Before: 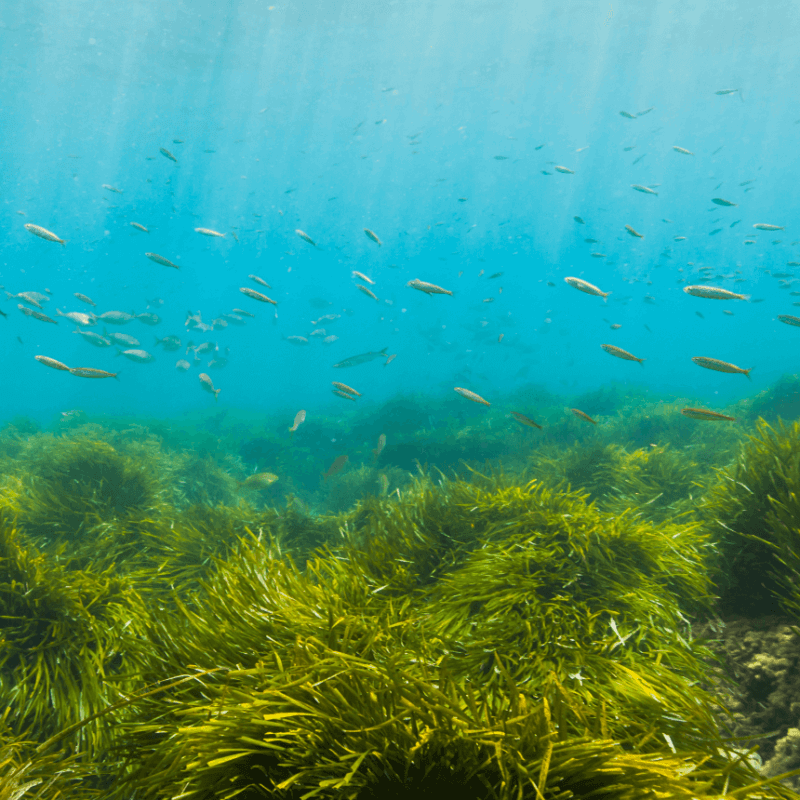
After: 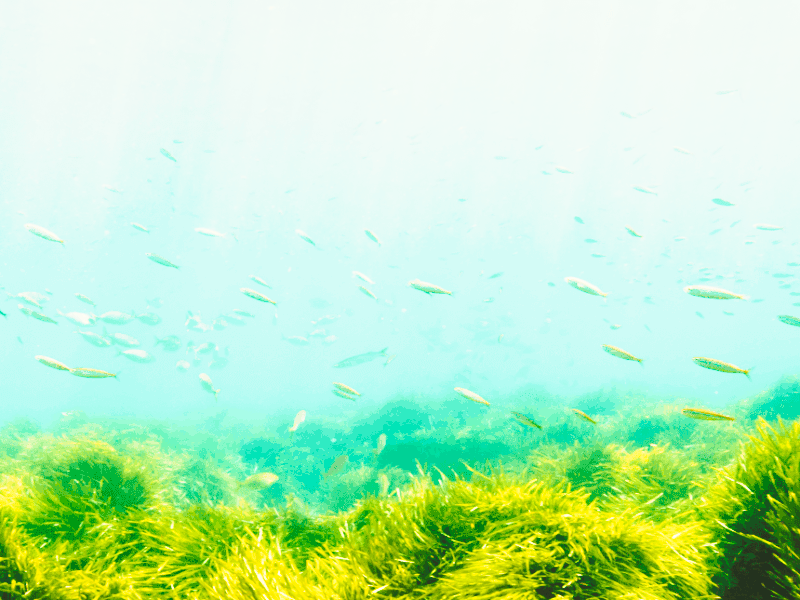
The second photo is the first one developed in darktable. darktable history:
white balance: red 1.08, blue 0.791
tone curve: curves: ch0 [(0, 0) (0.003, 0.037) (0.011, 0.061) (0.025, 0.104) (0.044, 0.145) (0.069, 0.145) (0.1, 0.127) (0.136, 0.175) (0.177, 0.207) (0.224, 0.252) (0.277, 0.341) (0.335, 0.446) (0.399, 0.554) (0.468, 0.658) (0.543, 0.757) (0.623, 0.843) (0.709, 0.919) (0.801, 0.958) (0.898, 0.975) (1, 1)], preserve colors none
crop: bottom 24.967%
base curve: curves: ch0 [(0, 0) (0.028, 0.03) (0.121, 0.232) (0.46, 0.748) (0.859, 0.968) (1, 1)], preserve colors none
